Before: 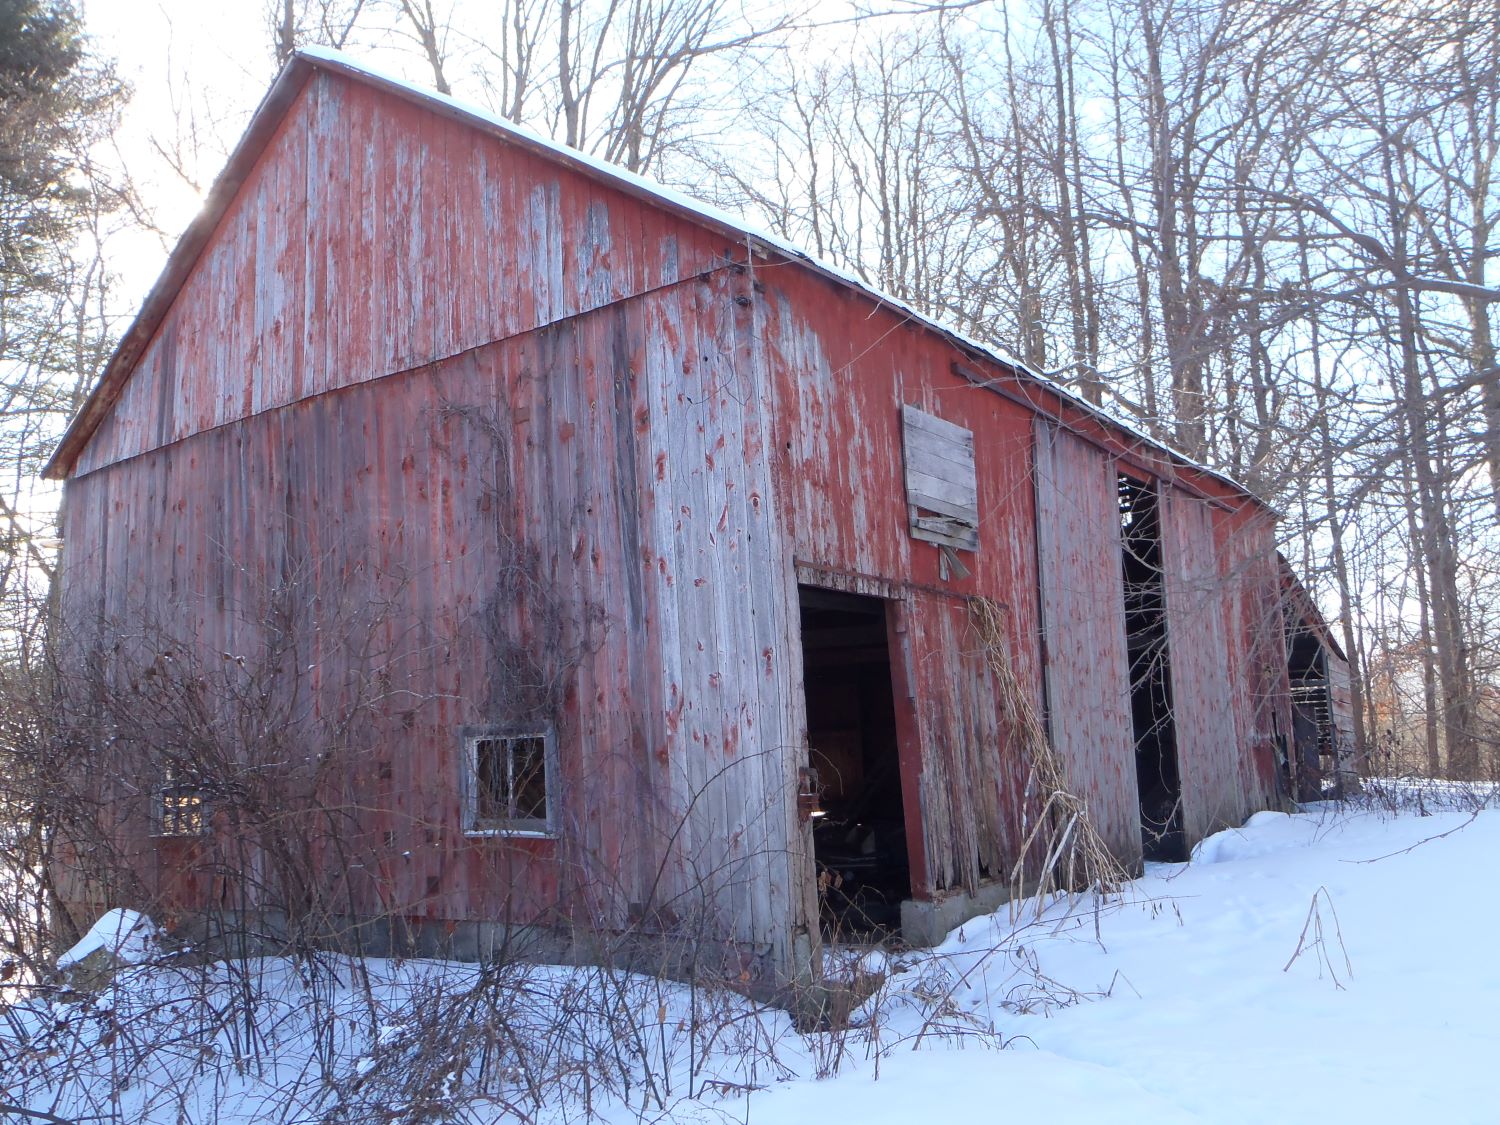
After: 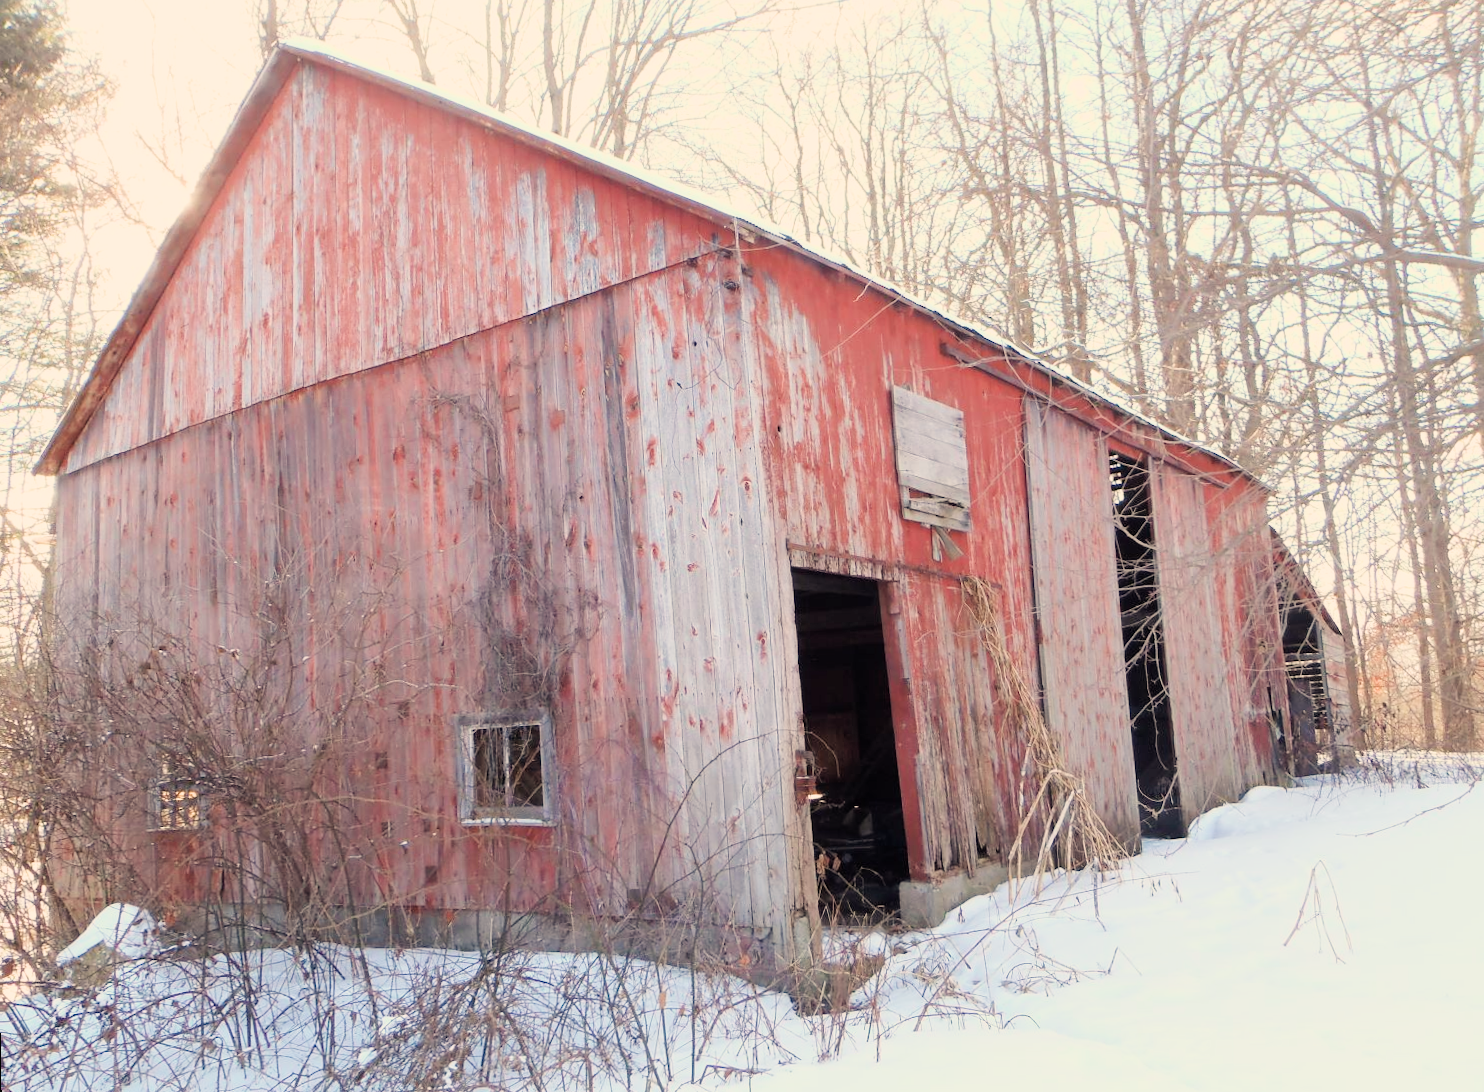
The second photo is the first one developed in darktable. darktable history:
exposure: exposure 1.25 EV, compensate exposure bias true, compensate highlight preservation false
filmic rgb: black relative exposure -7.65 EV, white relative exposure 4.56 EV, hardness 3.61
rotate and perspective: rotation -1°, crop left 0.011, crop right 0.989, crop top 0.025, crop bottom 0.975
white balance: red 1.123, blue 0.83
